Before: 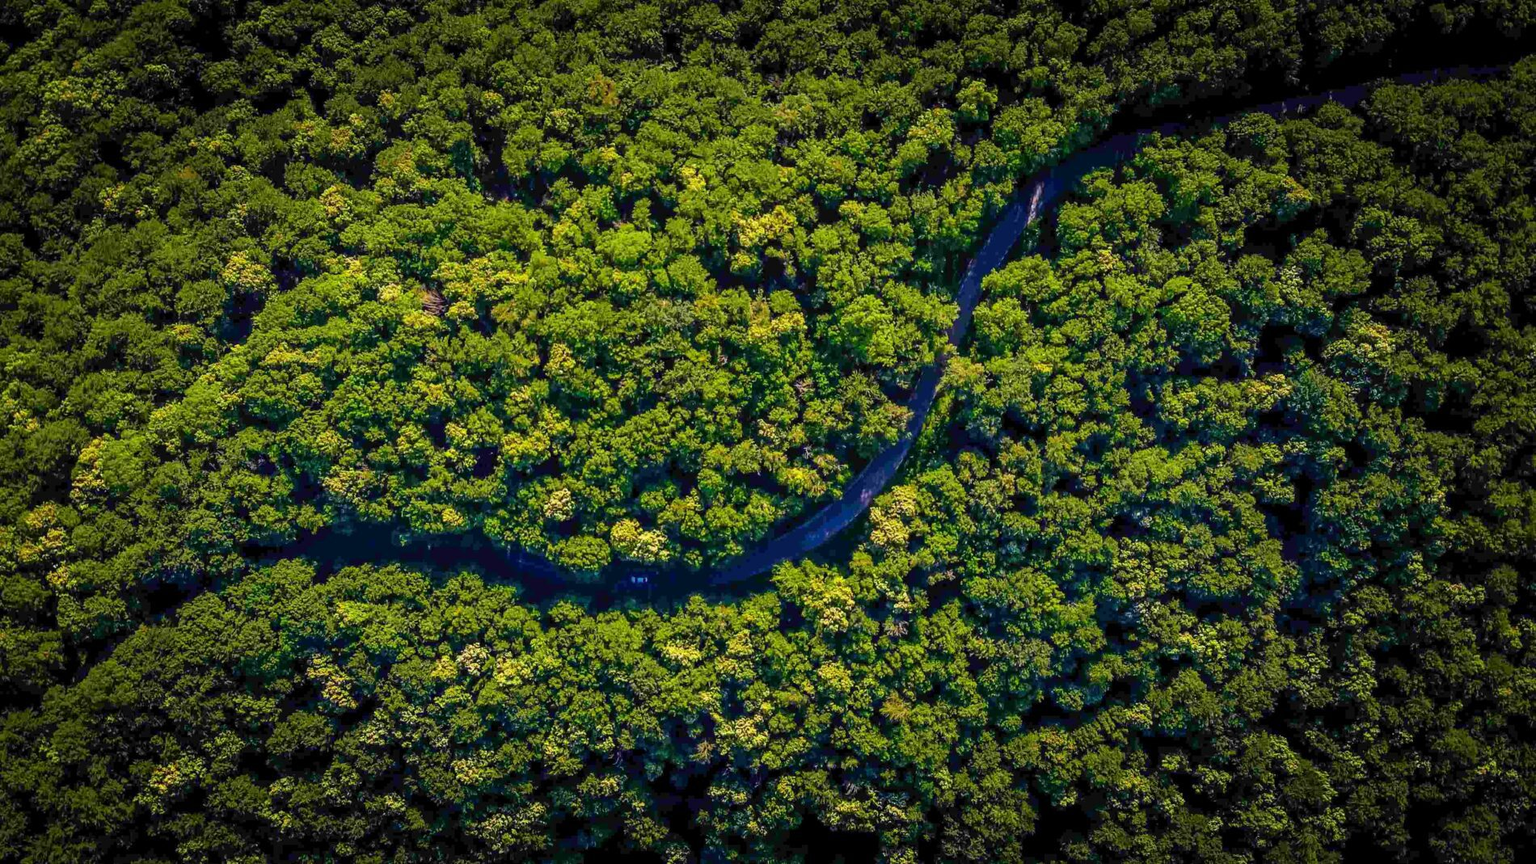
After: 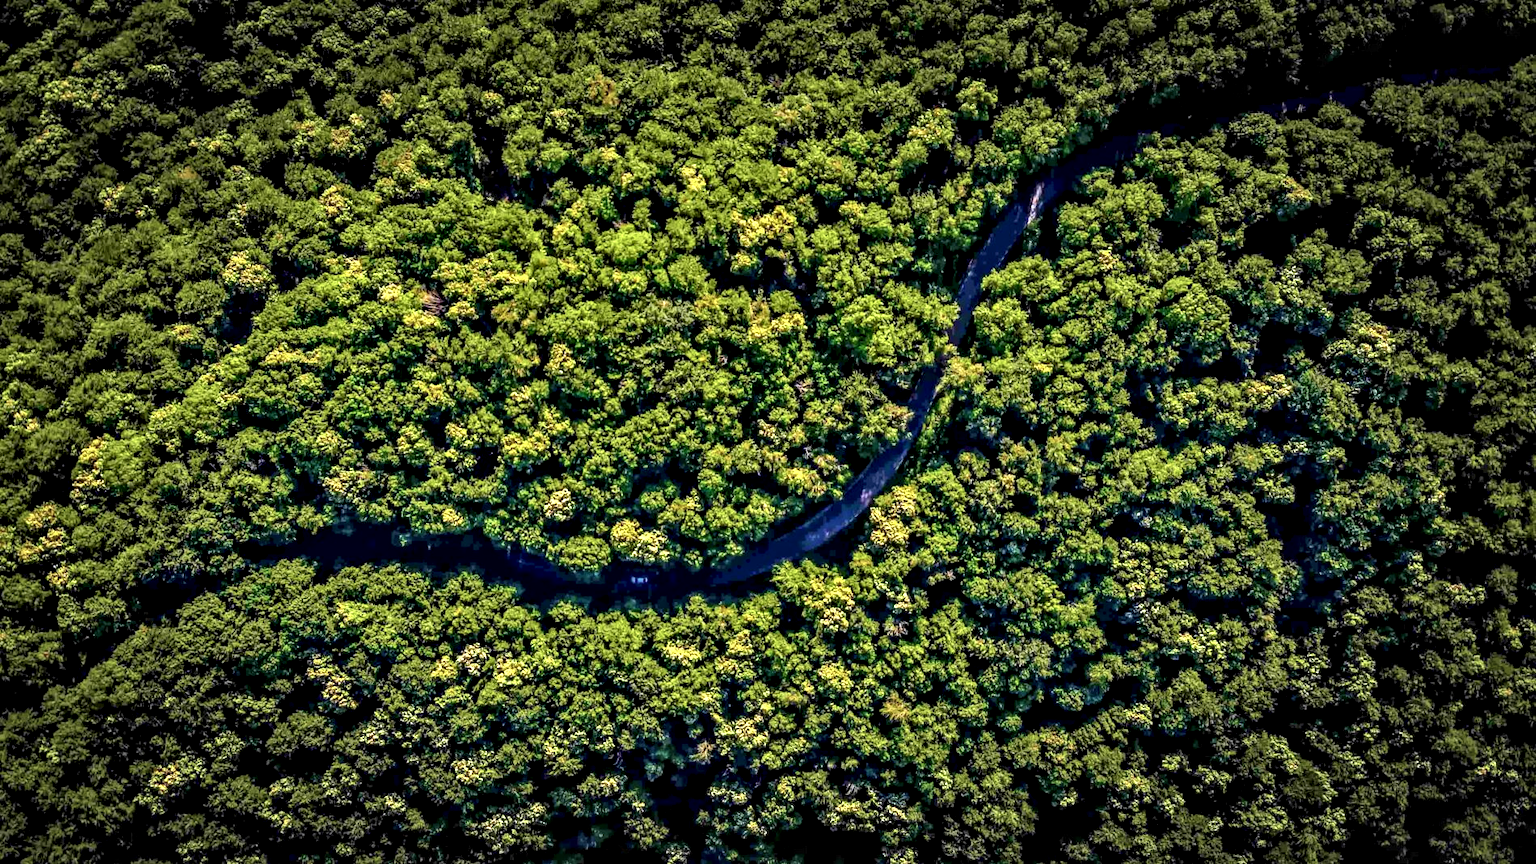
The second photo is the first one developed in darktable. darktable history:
local contrast: highlights 61%, detail 143%, midtone range 0.428
contrast equalizer: y [[0.511, 0.558, 0.631, 0.632, 0.559, 0.512], [0.5 ×6], [0.507, 0.559, 0.627, 0.644, 0.647, 0.647], [0 ×6], [0 ×6]]
